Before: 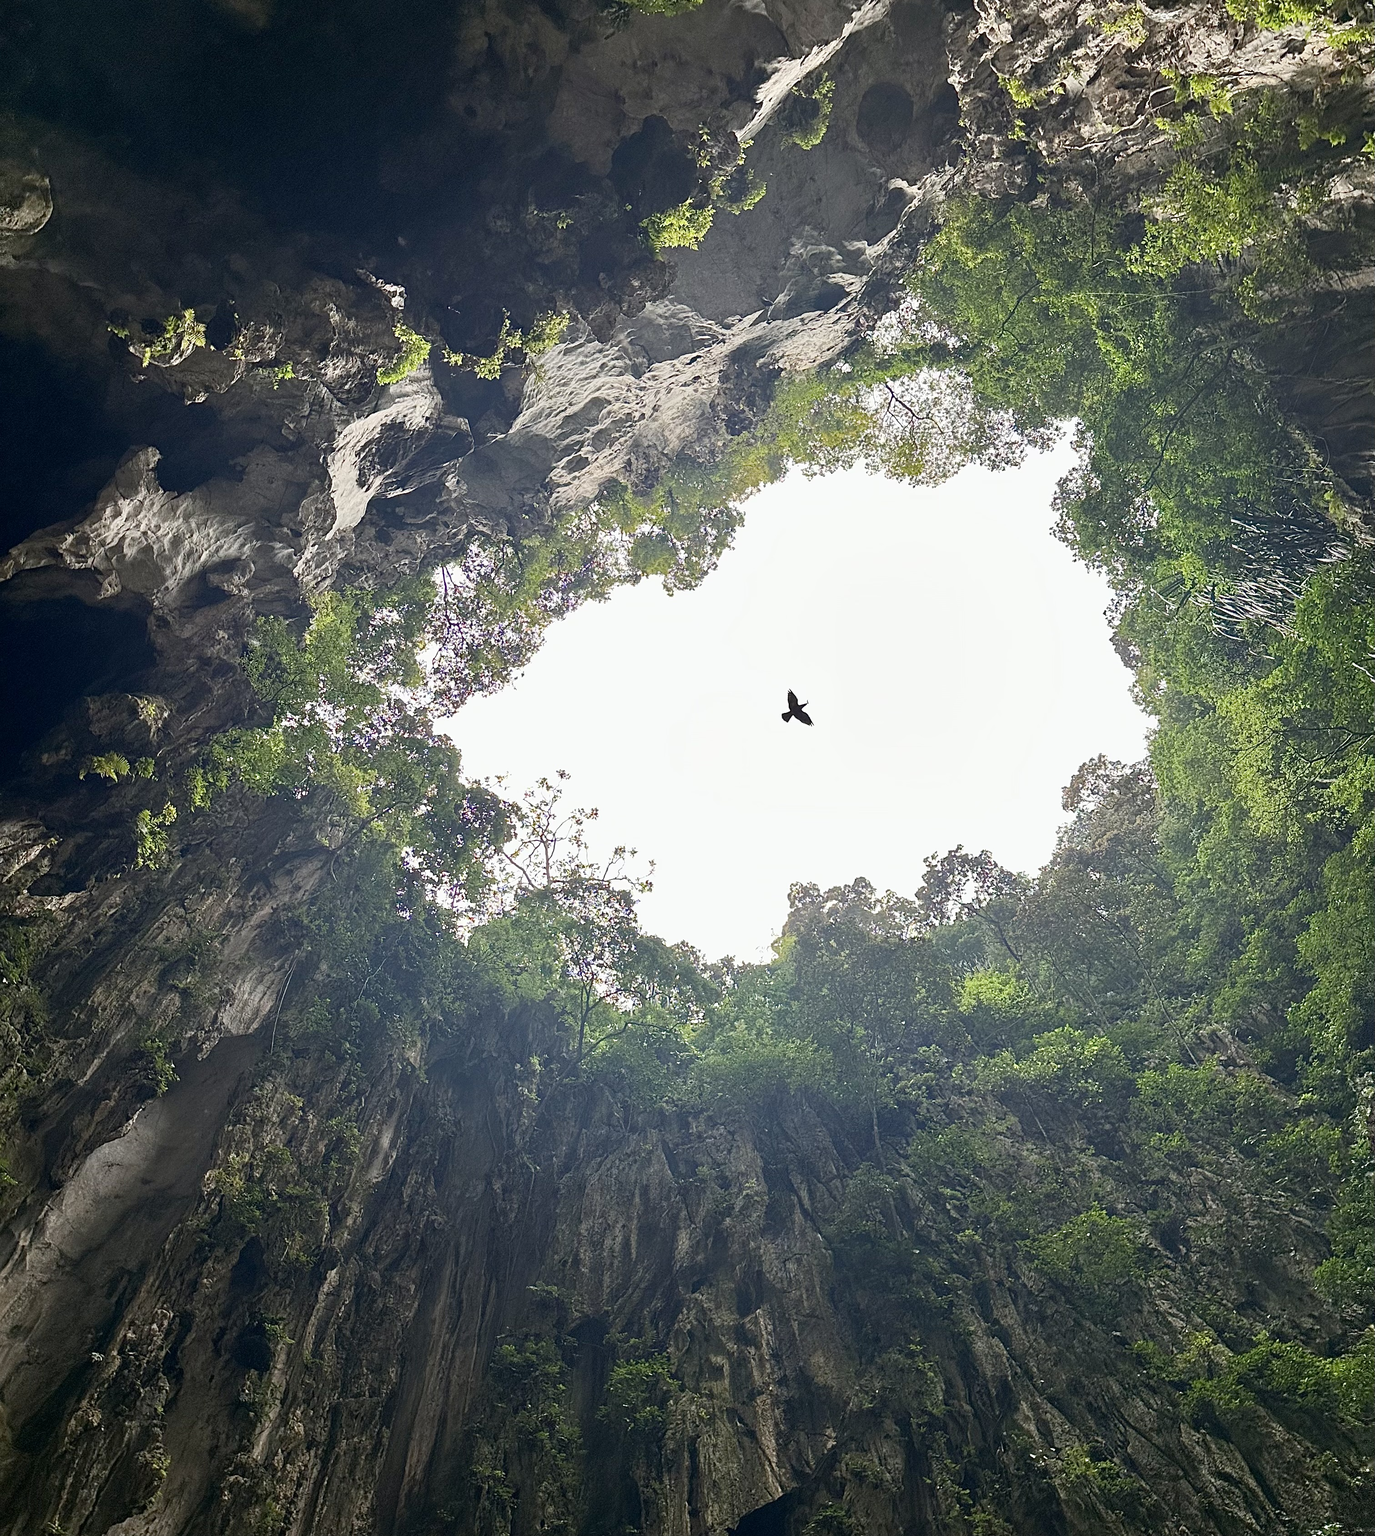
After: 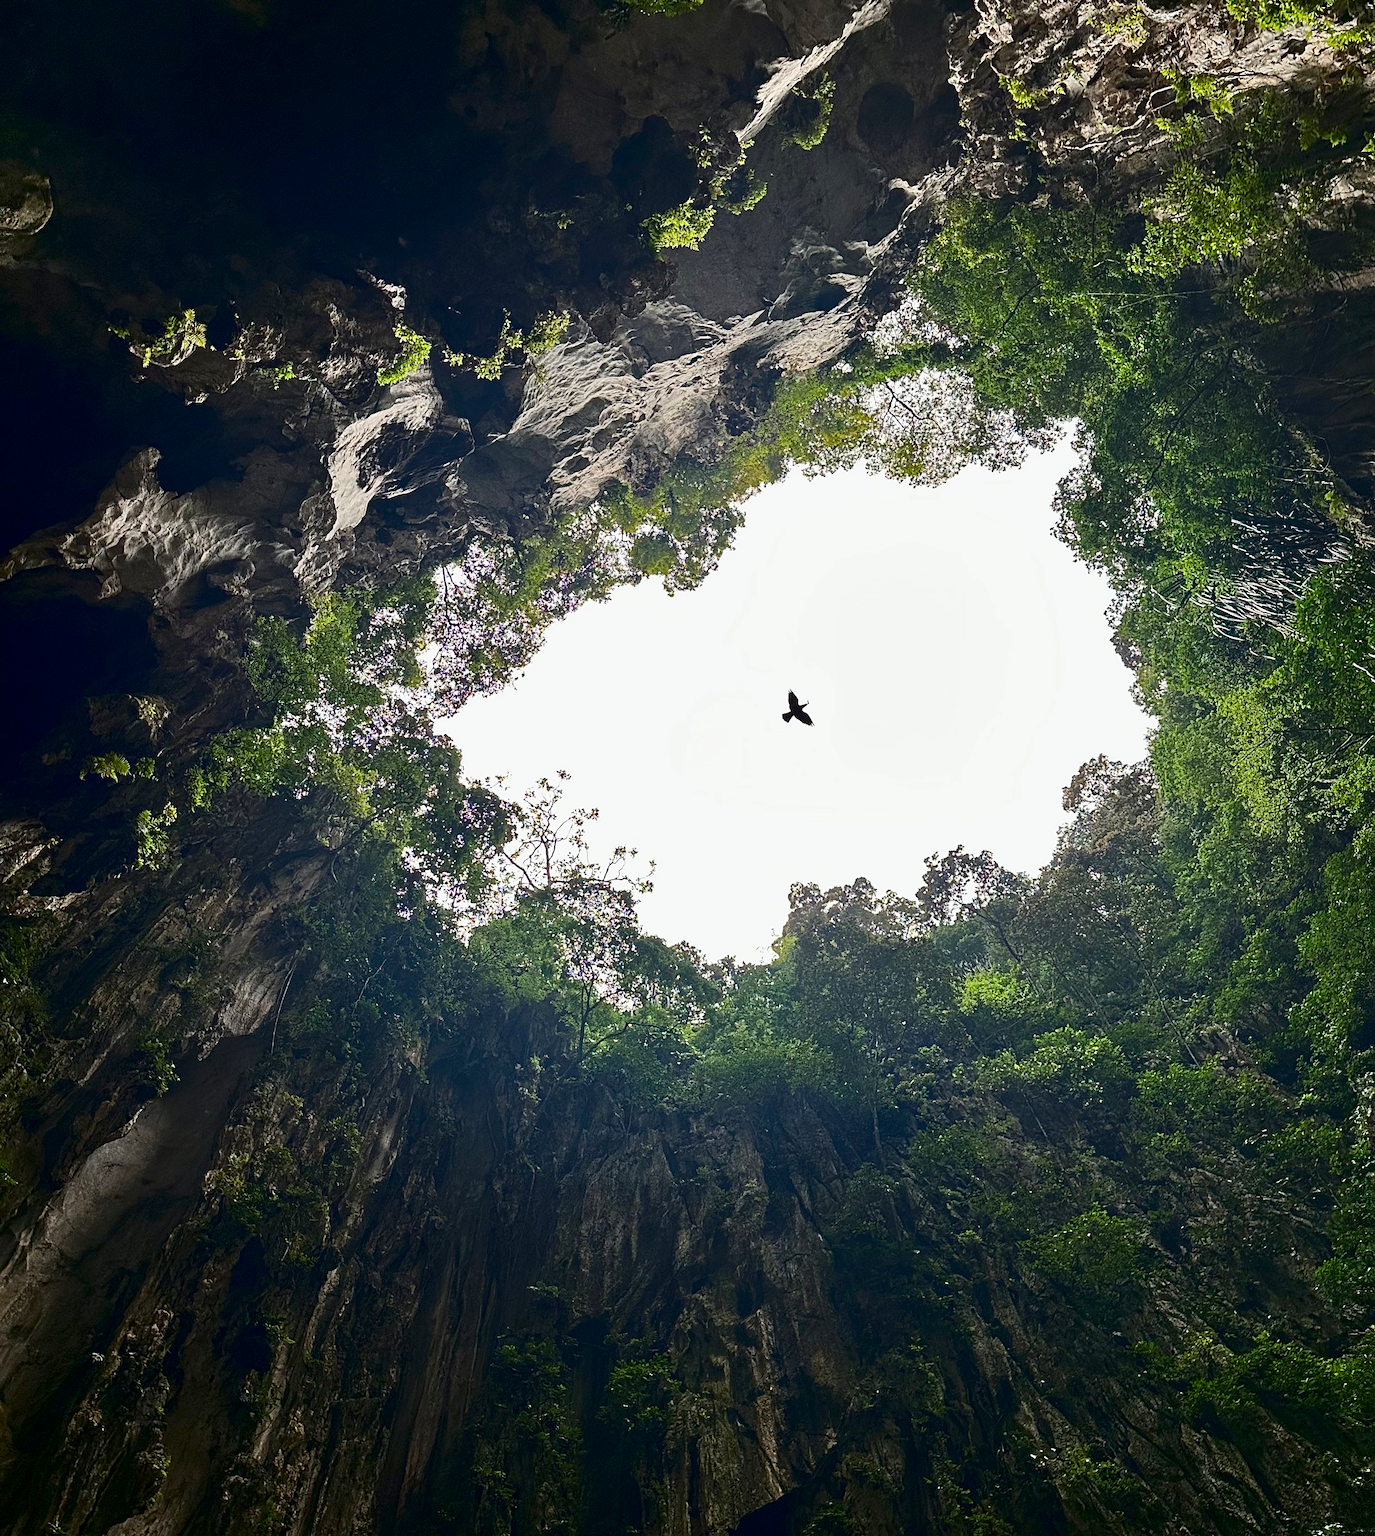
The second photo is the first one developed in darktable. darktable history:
contrast brightness saturation: contrast 0.1, brightness -0.26, saturation 0.14
